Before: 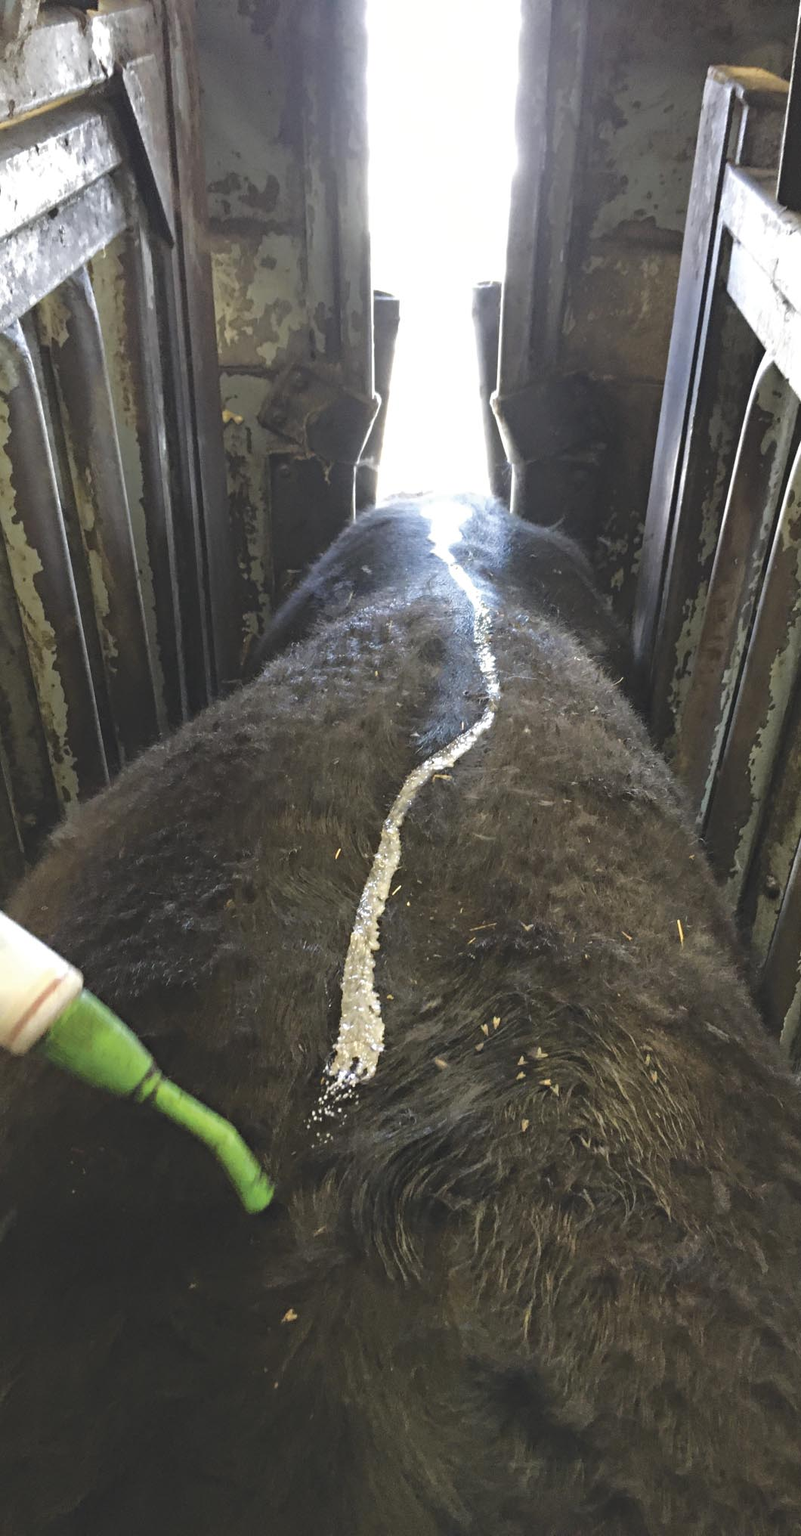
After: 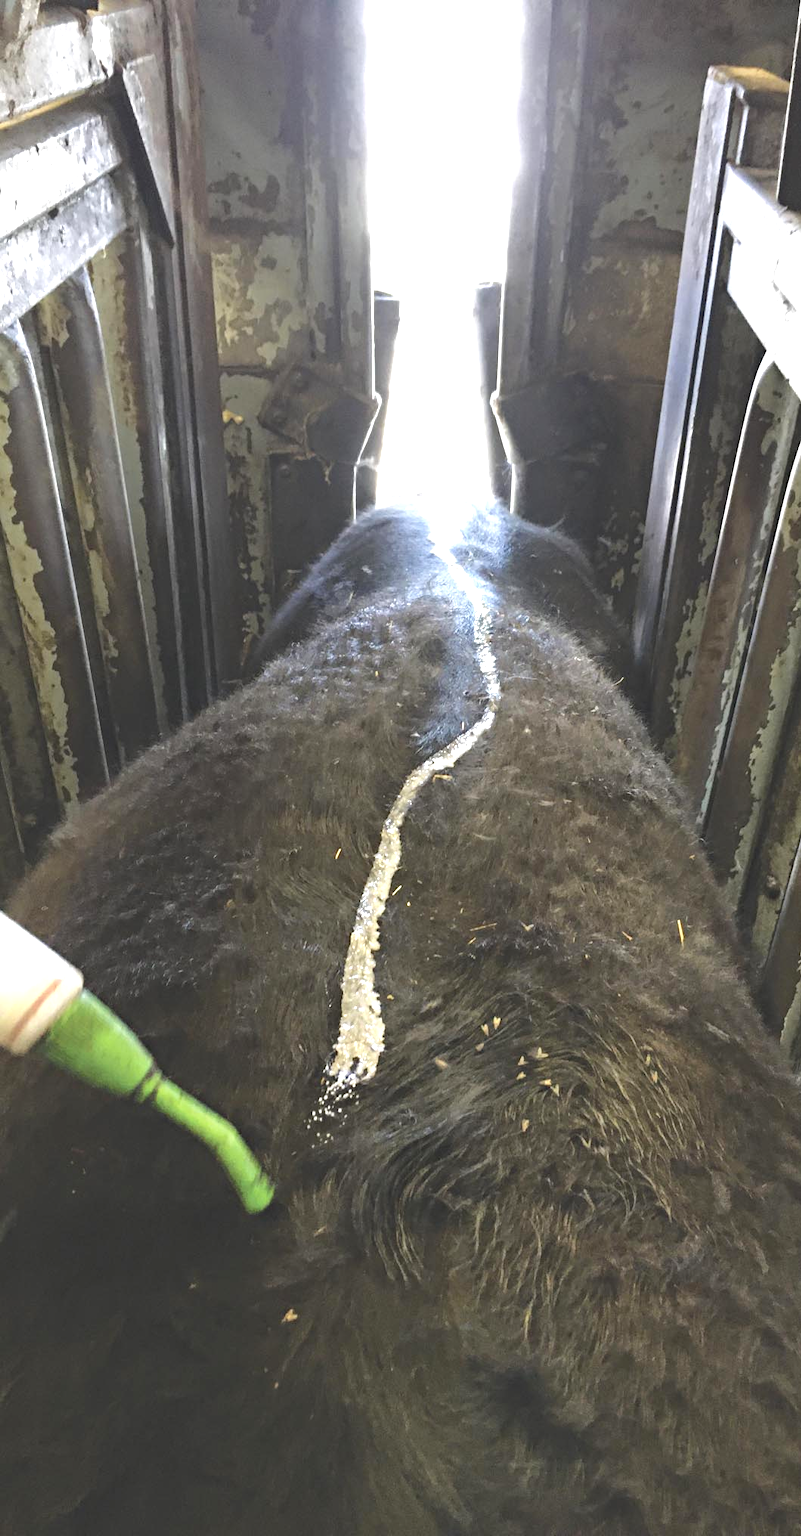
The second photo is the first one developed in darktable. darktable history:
exposure: black level correction 0, exposure 0.587 EV, compensate highlight preservation false
tone equalizer: on, module defaults
